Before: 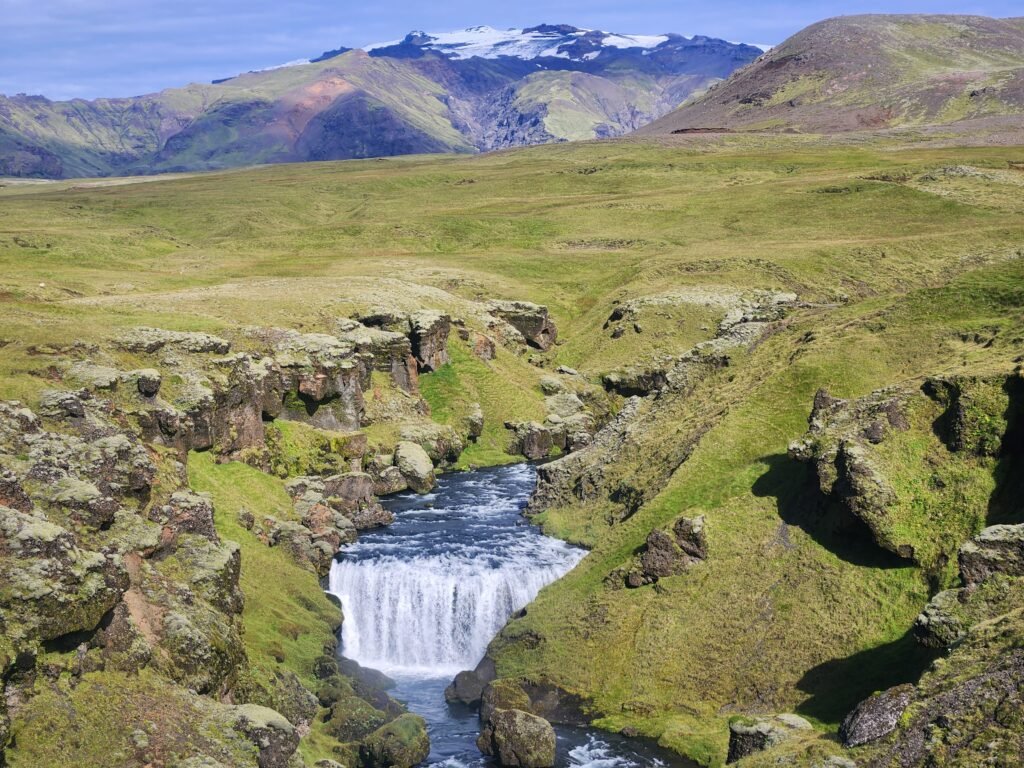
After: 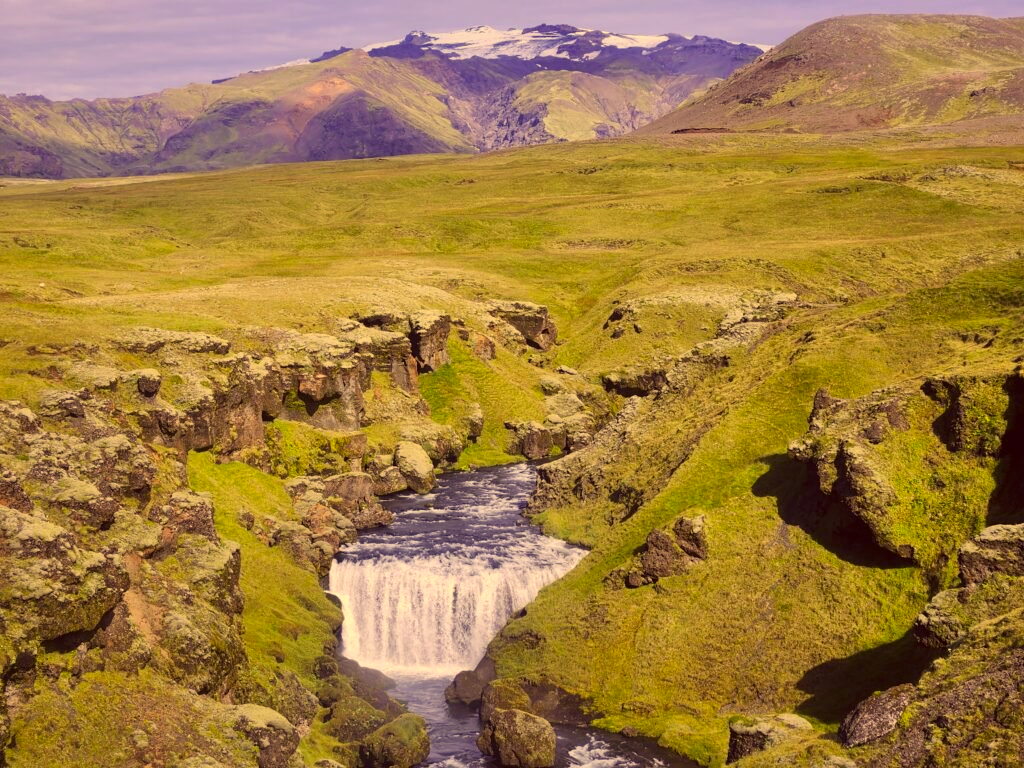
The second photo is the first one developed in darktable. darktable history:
color correction: highlights a* 10.12, highlights b* 38.5, shadows a* 14.13, shadows b* 3.48
